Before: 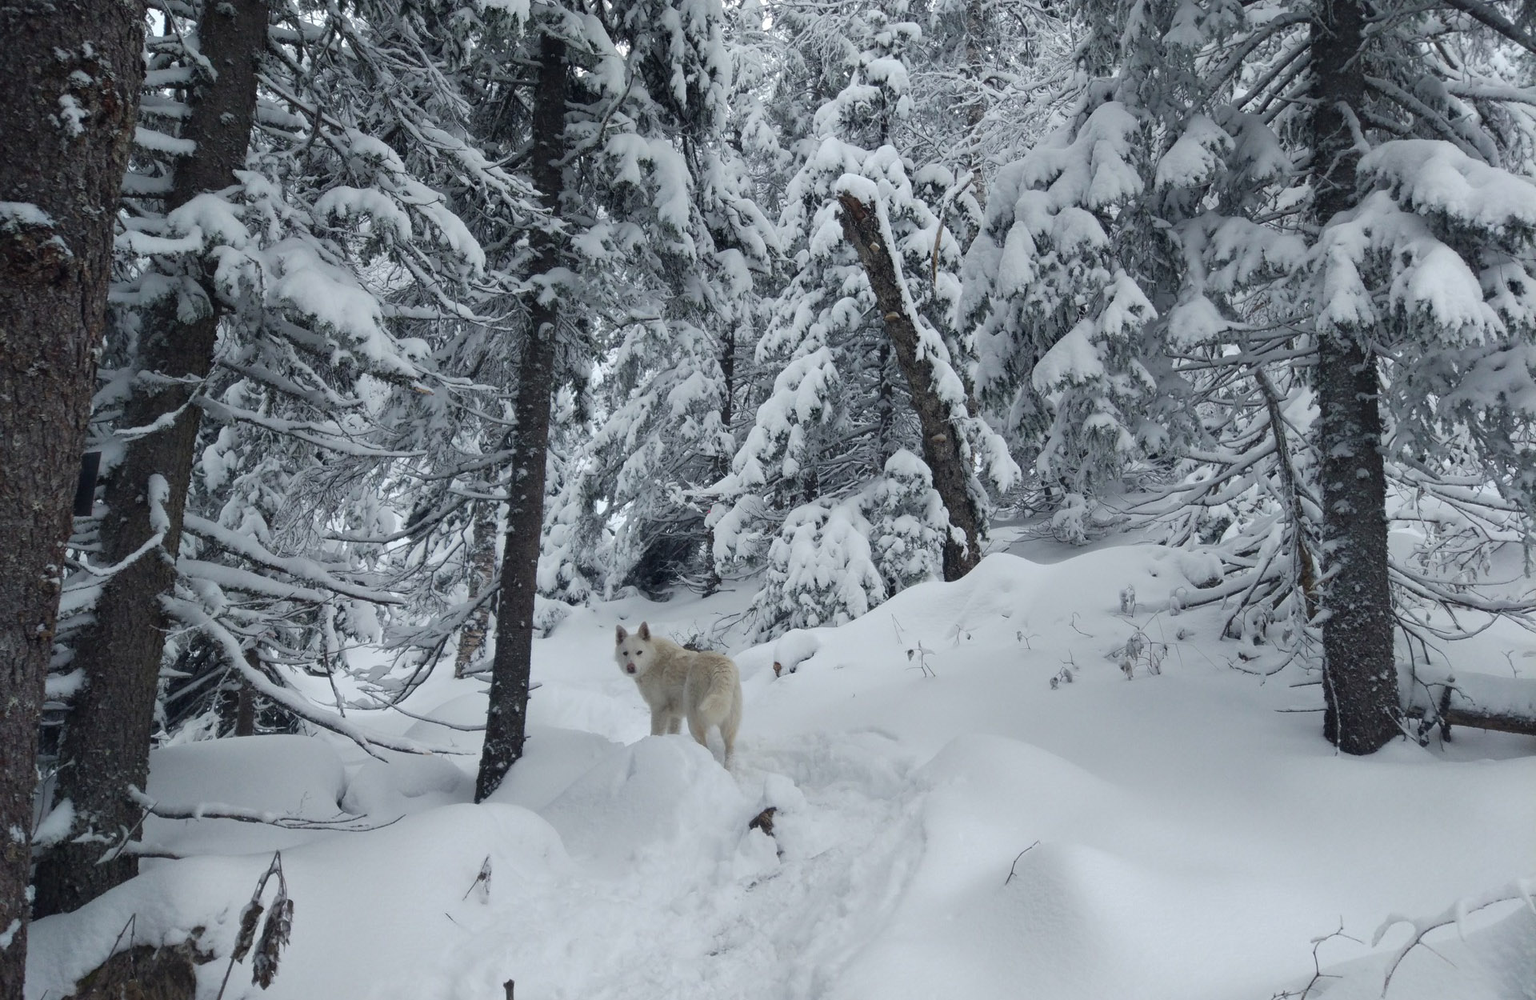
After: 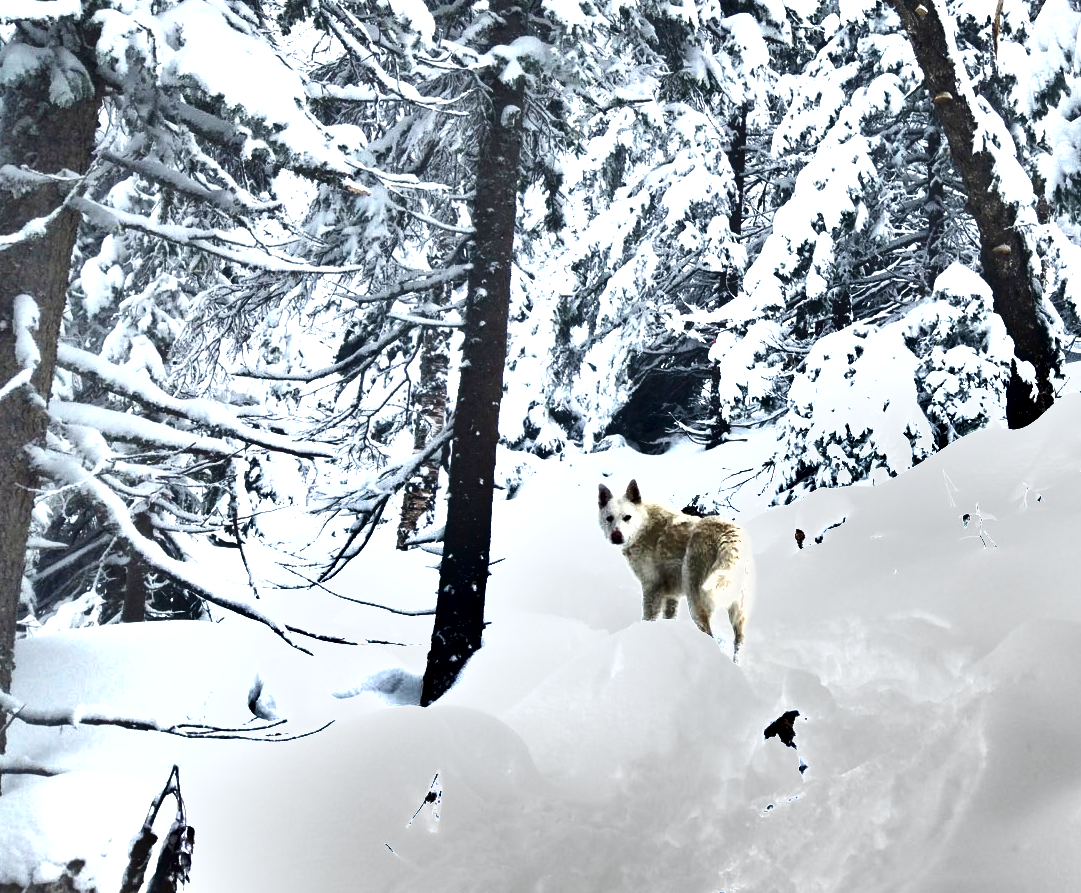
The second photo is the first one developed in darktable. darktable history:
exposure: black level correction 0.001, exposure 1.822 EV, compensate exposure bias true, compensate highlight preservation false
shadows and highlights: shadows 60, highlights -60.23, soften with gaussian
crop: left 8.966%, top 23.852%, right 34.699%, bottom 4.703%
